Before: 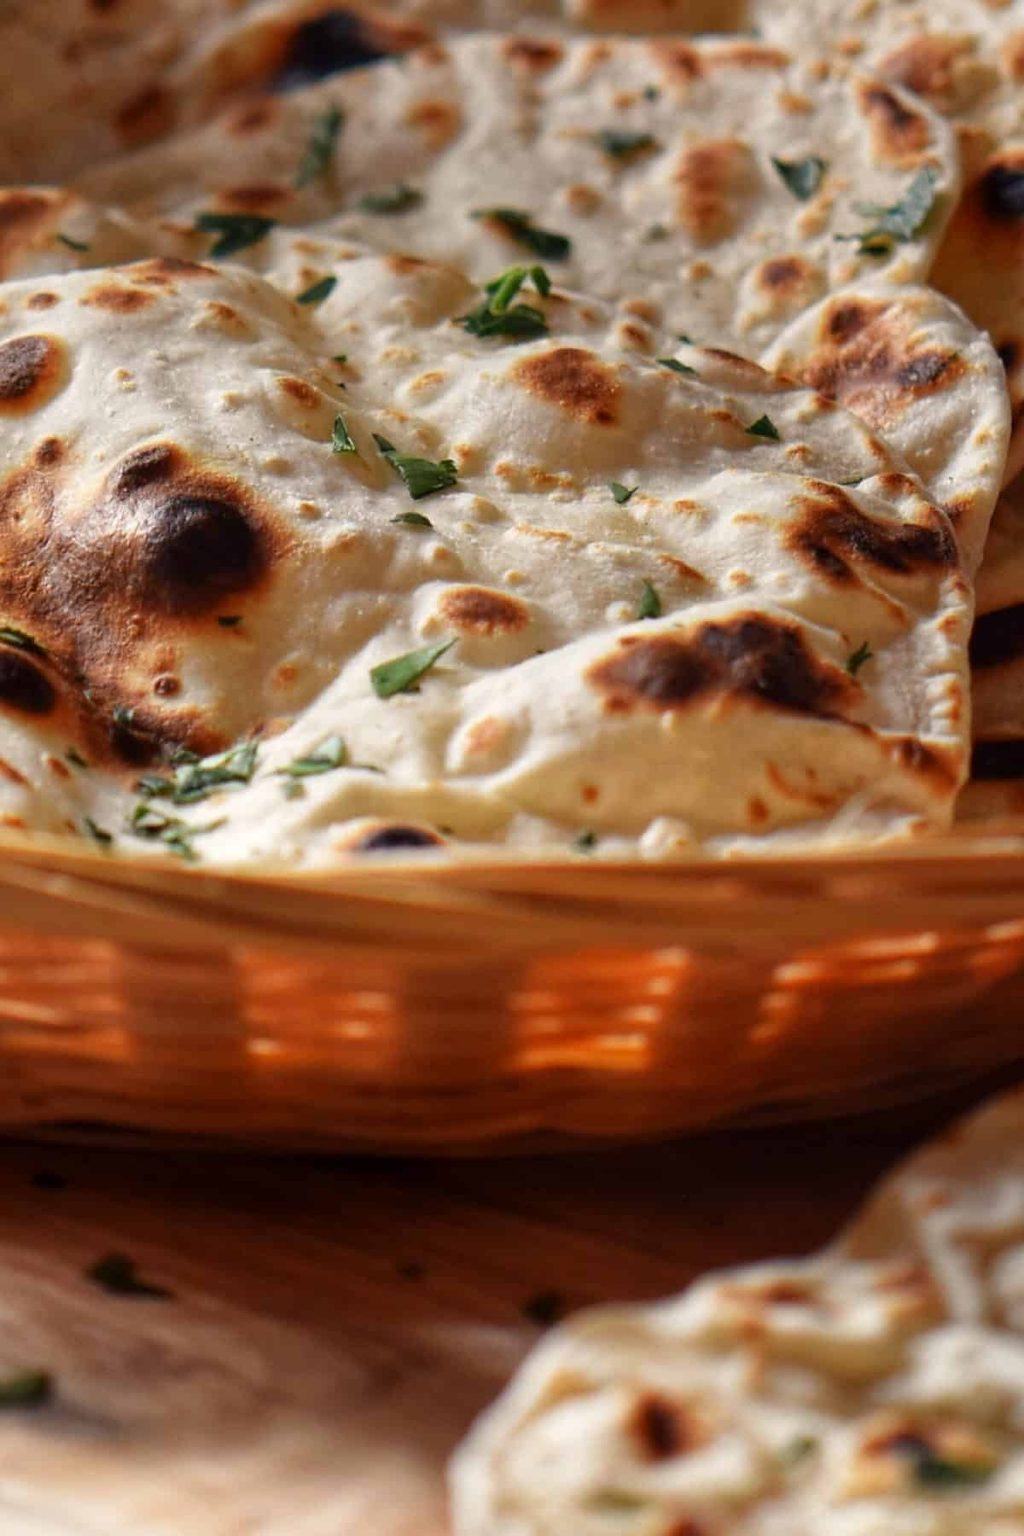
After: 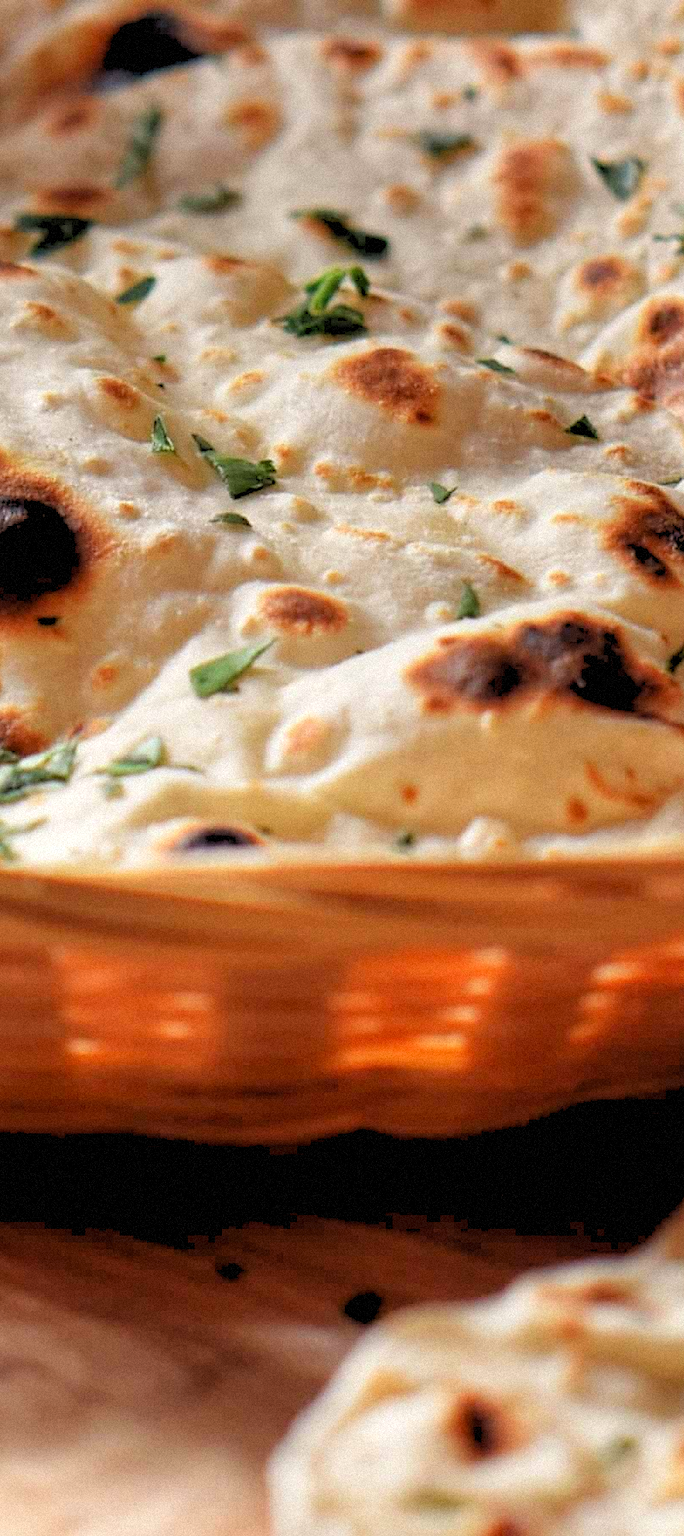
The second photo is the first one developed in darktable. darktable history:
rgb levels: preserve colors sum RGB, levels [[0.038, 0.433, 0.934], [0, 0.5, 1], [0, 0.5, 1]]
crop and rotate: left 17.732%, right 15.423%
exposure: exposure 0.367 EV, compensate highlight preservation false
grain: mid-tones bias 0%
